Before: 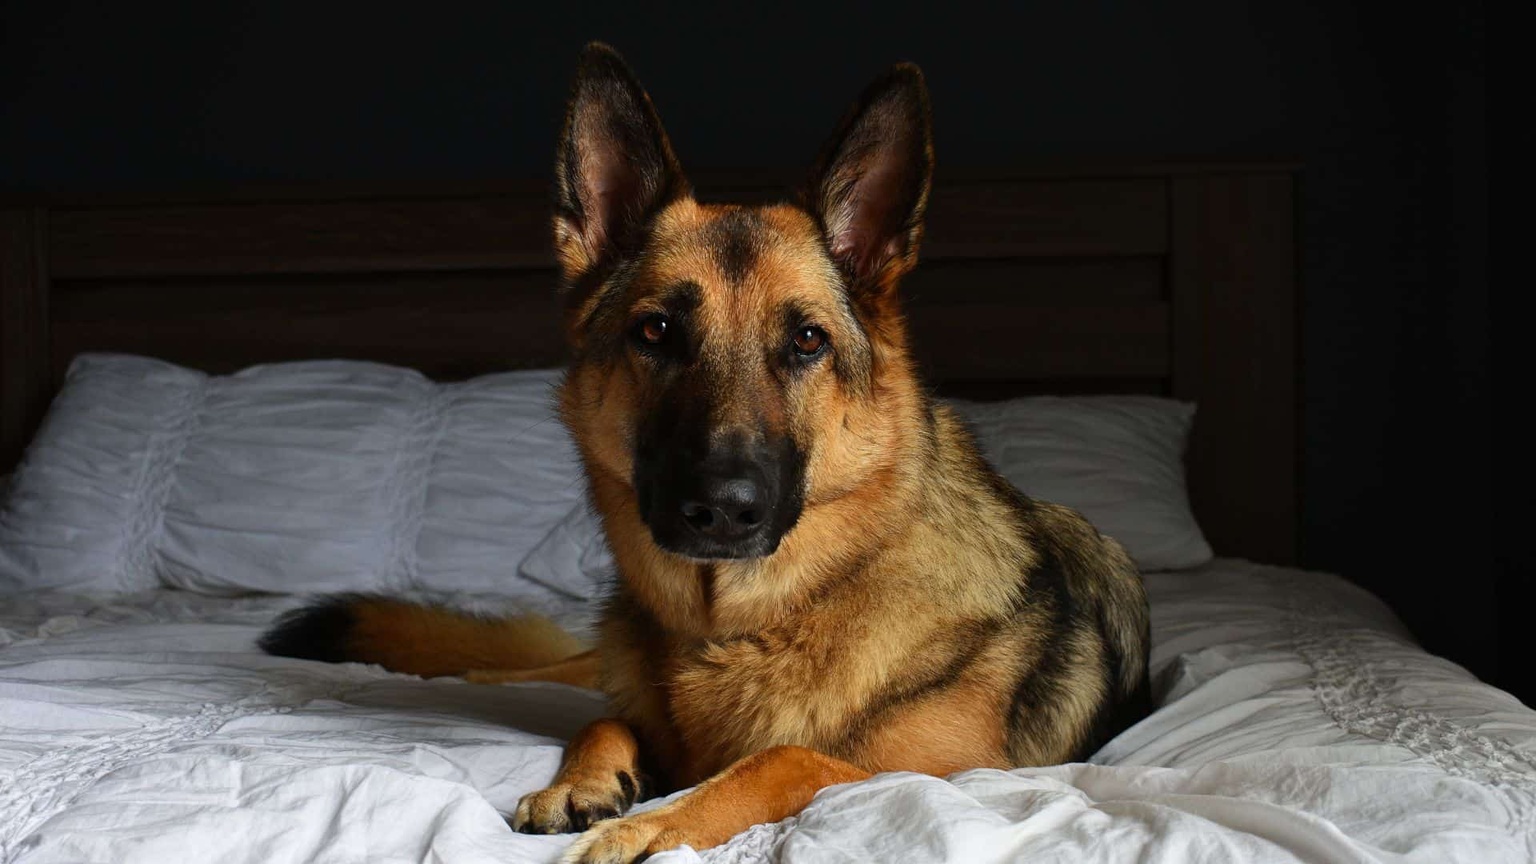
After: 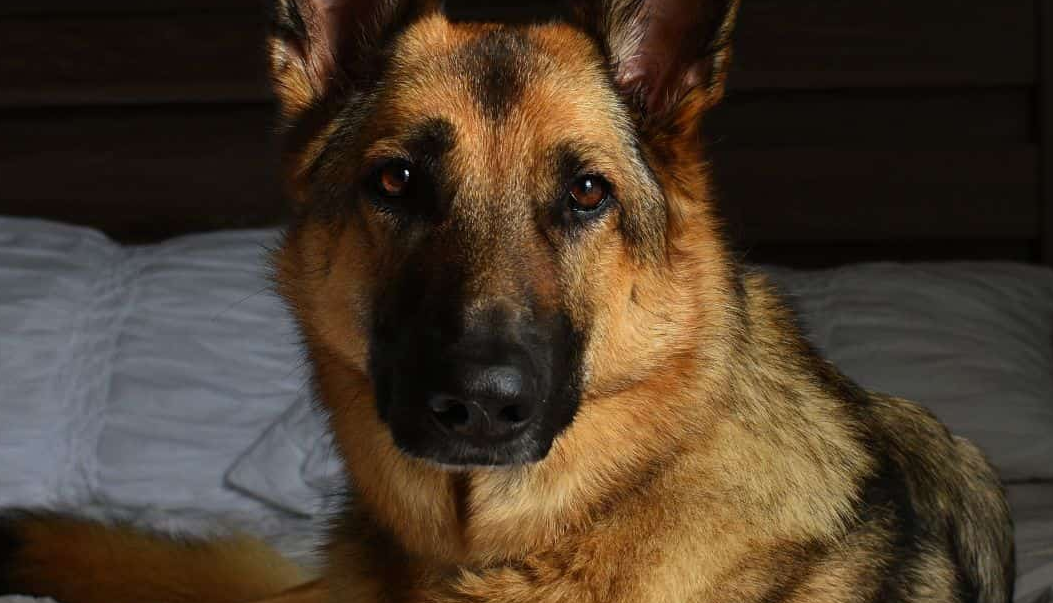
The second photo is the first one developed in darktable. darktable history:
crop and rotate: left 22.054%, top 21.622%, right 23.063%, bottom 22.521%
